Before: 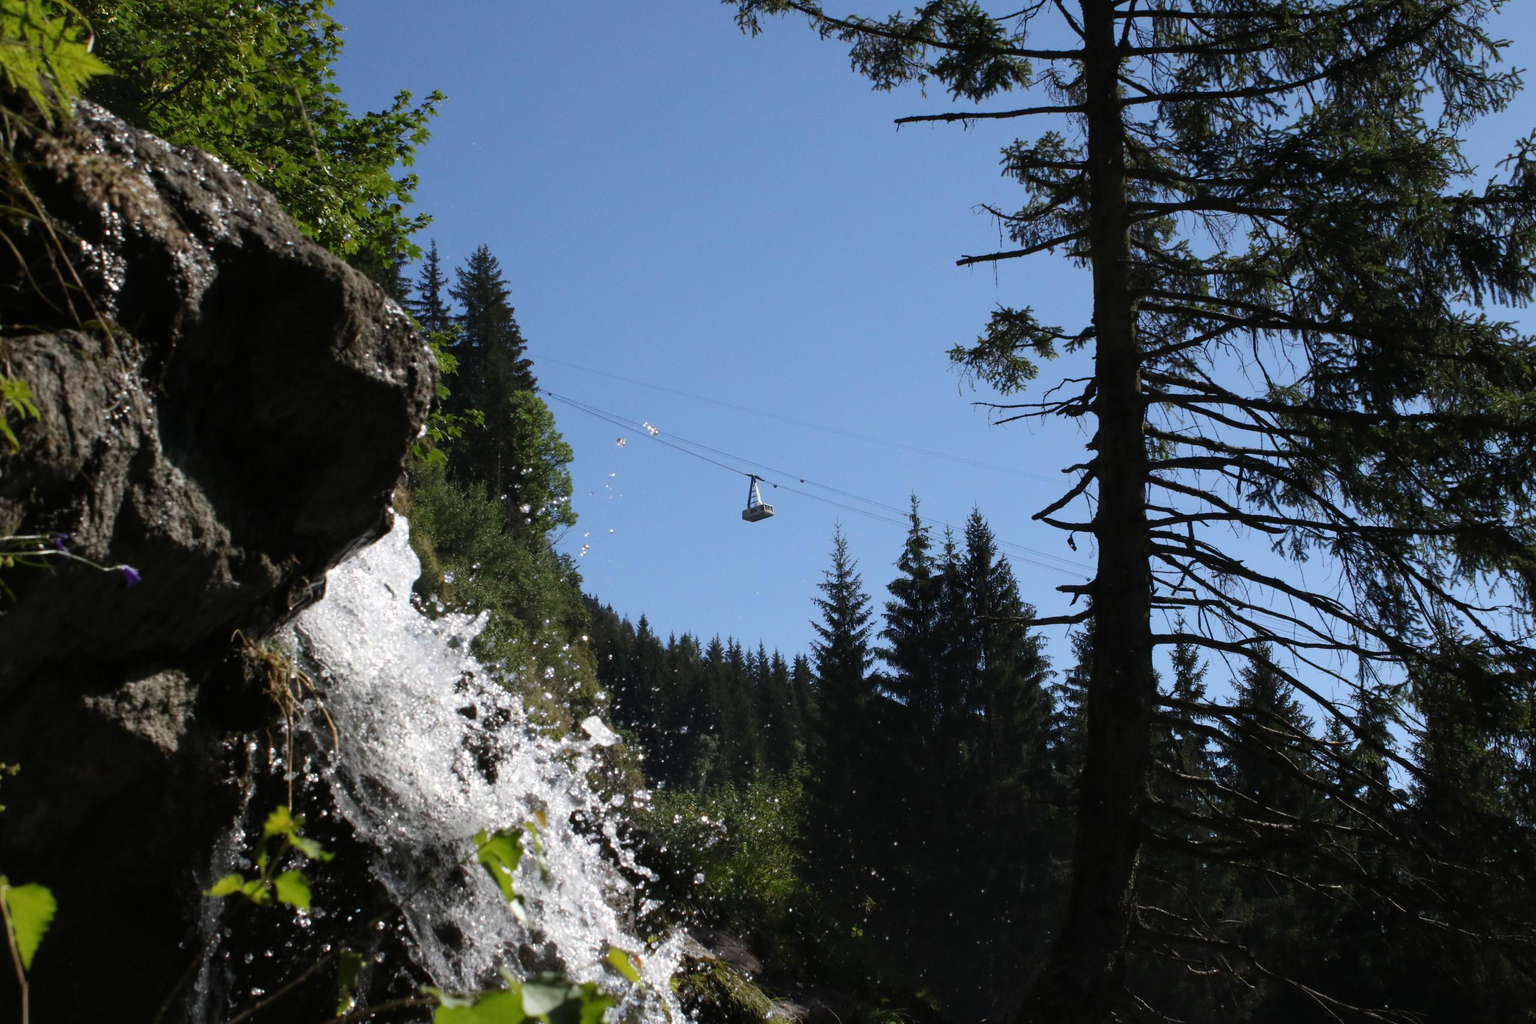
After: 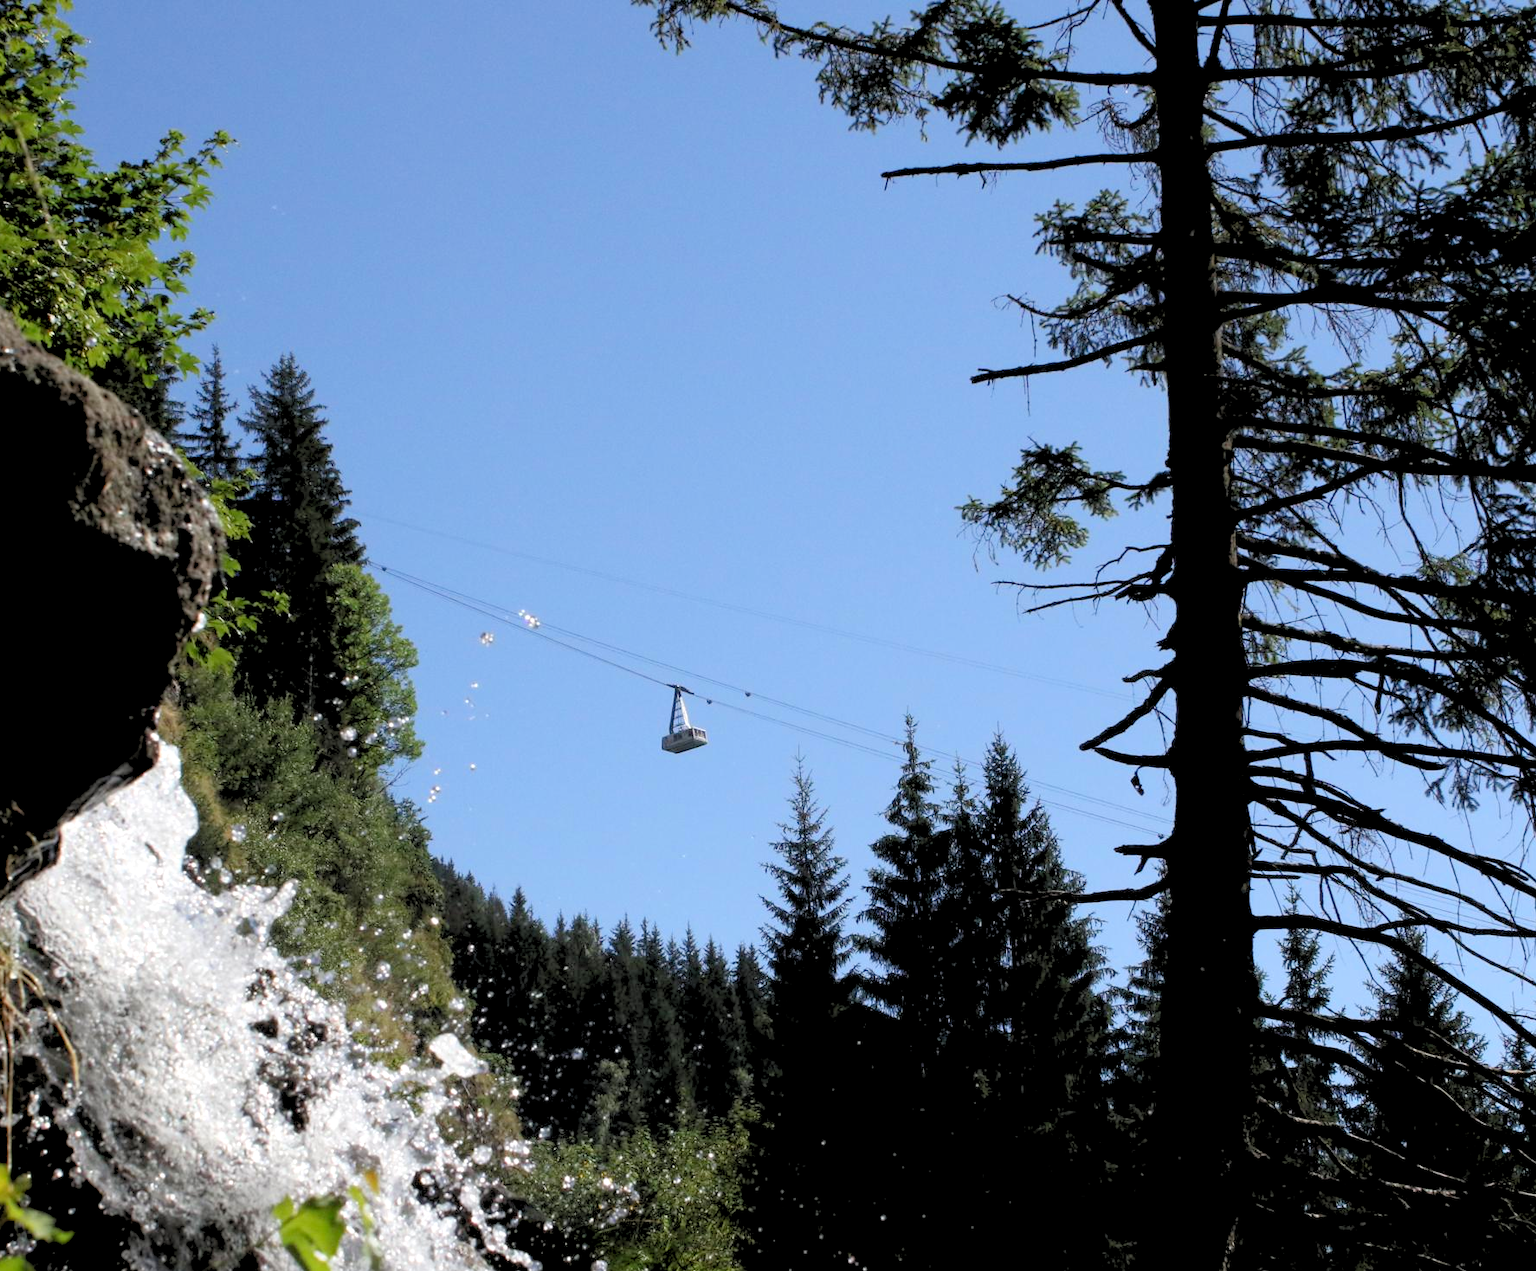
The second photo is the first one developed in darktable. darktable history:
exposure: black level correction 0.001, exposure 0.5 EV, compensate exposure bias true, compensate highlight preservation false
rgb levels: preserve colors sum RGB, levels [[0.038, 0.433, 0.934], [0, 0.5, 1], [0, 0.5, 1]]
crop: left 18.479%, right 12.2%, bottom 13.971%
